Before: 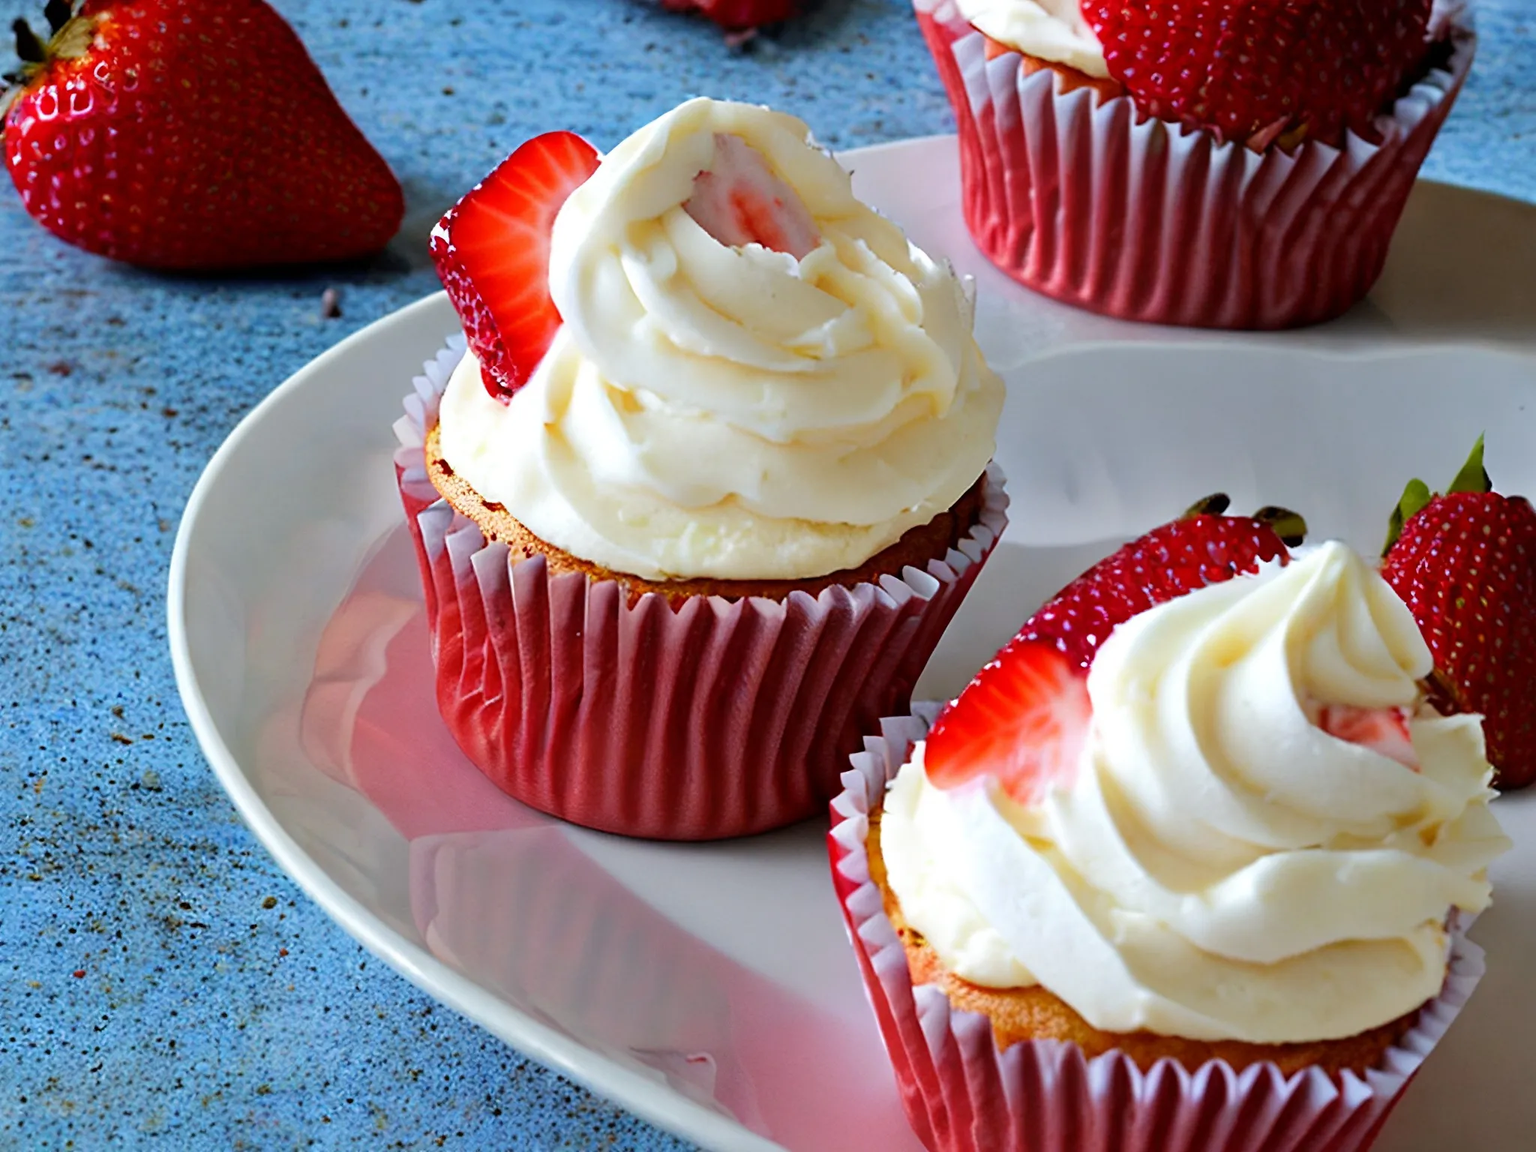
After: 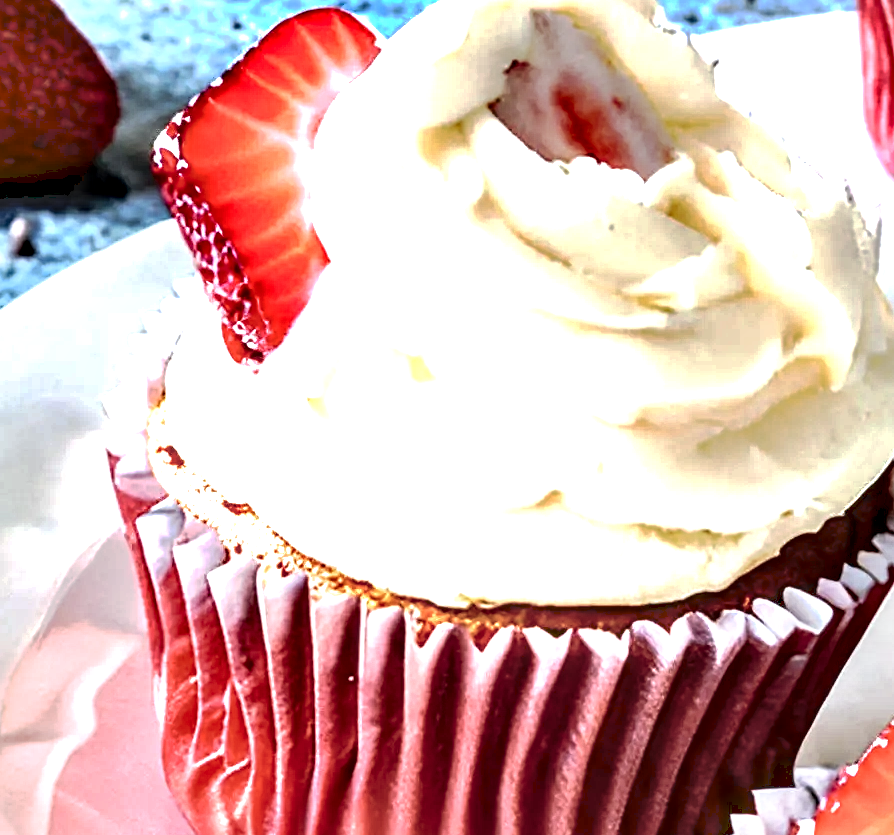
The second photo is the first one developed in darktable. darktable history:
crop: left 20.557%, top 10.877%, right 35.761%, bottom 34.74%
exposure: black level correction 0.001, exposure 1.315 EV, compensate highlight preservation false
local contrast: highlights 110%, shadows 45%, detail 294%
tone curve: curves: ch0 [(0, 0) (0.003, 0.278) (0.011, 0.282) (0.025, 0.282) (0.044, 0.29) (0.069, 0.295) (0.1, 0.306) (0.136, 0.316) (0.177, 0.33) (0.224, 0.358) (0.277, 0.403) (0.335, 0.451) (0.399, 0.505) (0.468, 0.558) (0.543, 0.611) (0.623, 0.679) (0.709, 0.751) (0.801, 0.815) (0.898, 0.863) (1, 1)], preserve colors none
